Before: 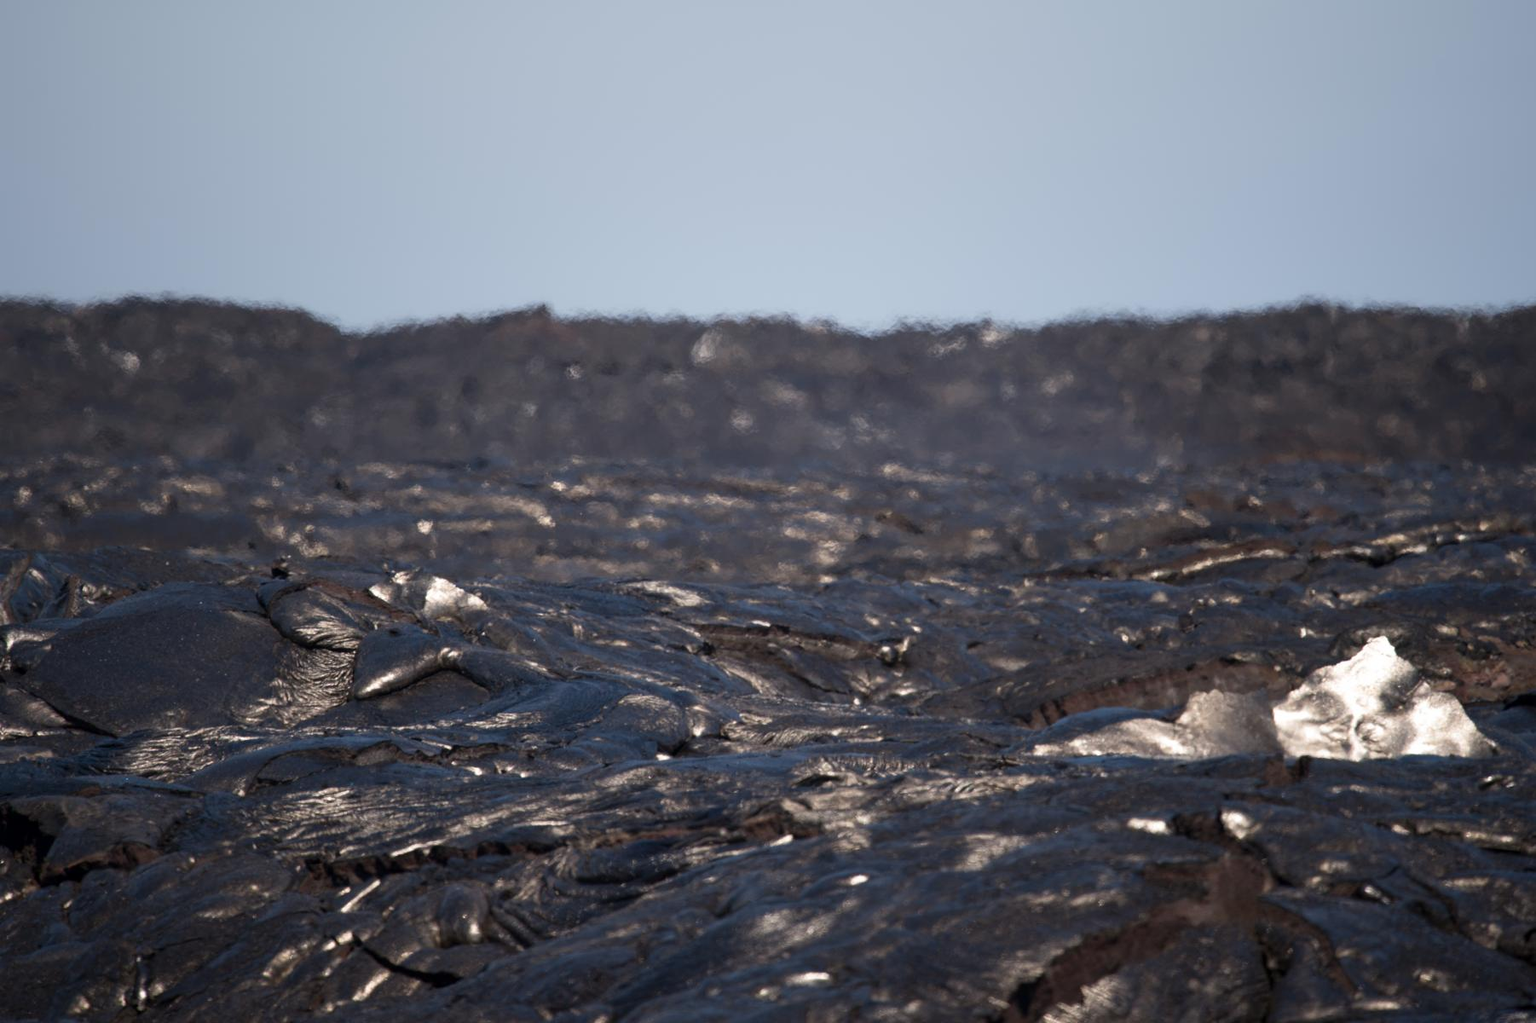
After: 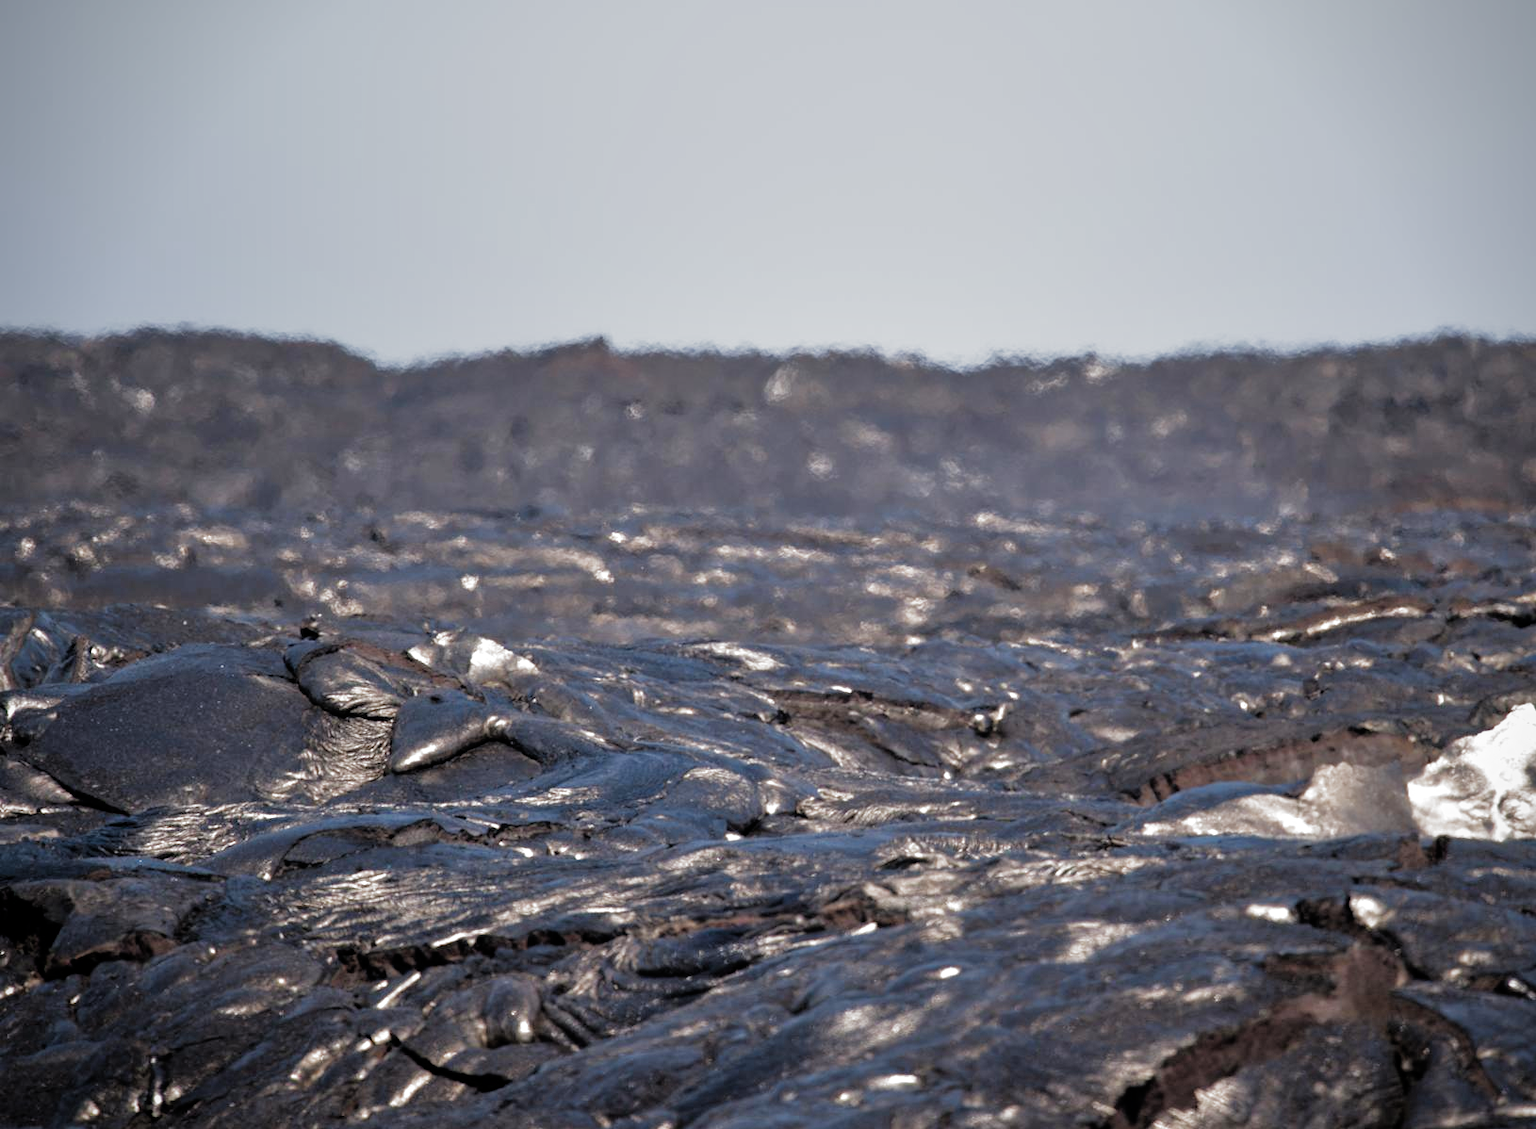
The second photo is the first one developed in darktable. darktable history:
vignetting: fall-off start 91.36%, saturation -0.025
crop: right 9.51%, bottom 0.05%
filmic rgb: black relative exposure -9.07 EV, white relative exposure 2.31 EV, threshold 5.97 EV, hardness 7.48, add noise in highlights 0.001, color science v3 (2019), use custom middle-gray values true, contrast in highlights soft, enable highlight reconstruction true
tone equalizer: -7 EV 0.147 EV, -6 EV 0.605 EV, -5 EV 1.12 EV, -4 EV 1.35 EV, -3 EV 1.13 EV, -2 EV 0.6 EV, -1 EV 0.158 EV
